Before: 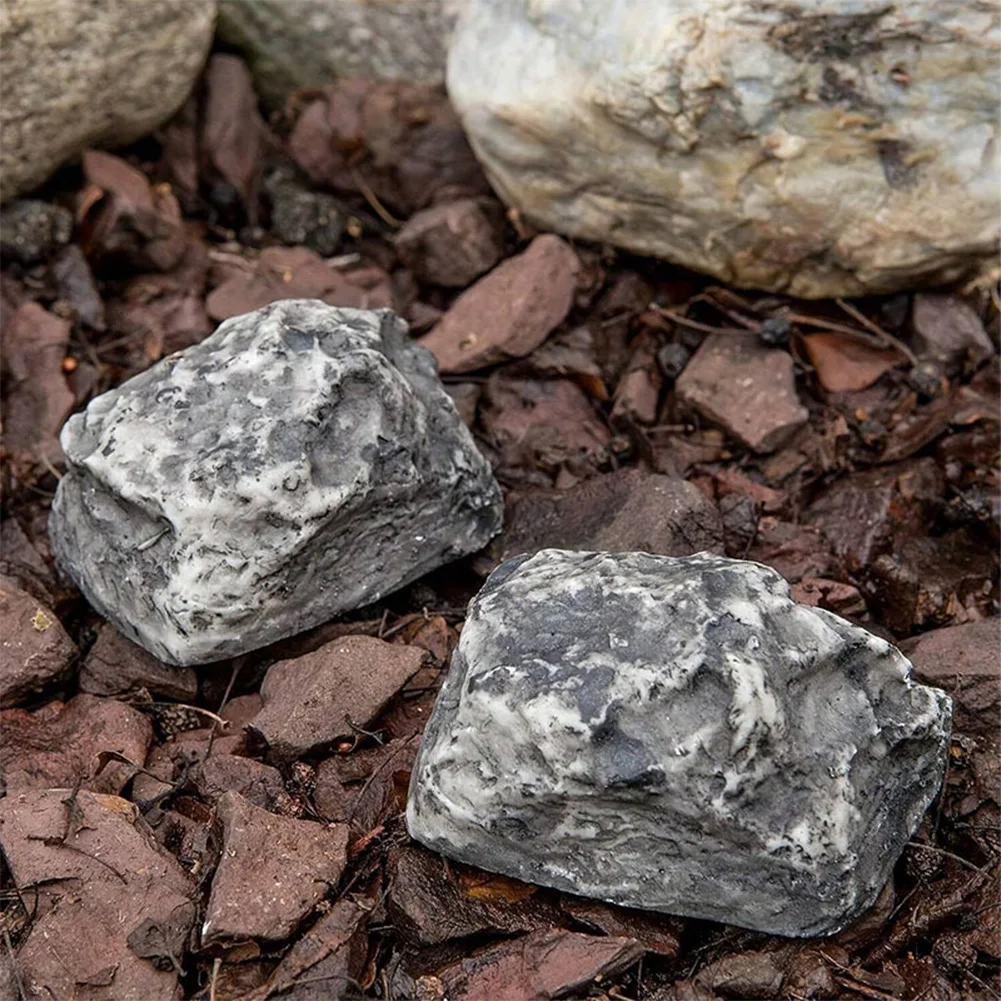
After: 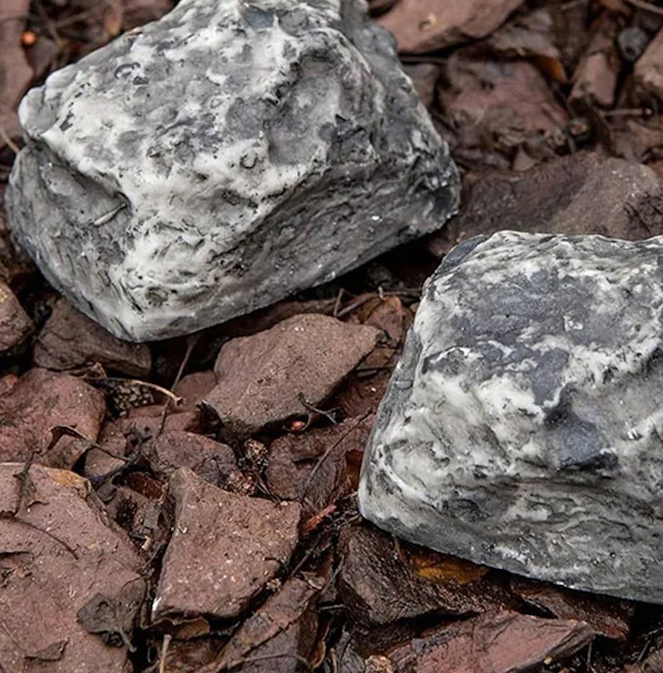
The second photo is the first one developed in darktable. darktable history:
crop and rotate: angle -0.919°, left 3.586%, top 31.674%, right 29.04%
